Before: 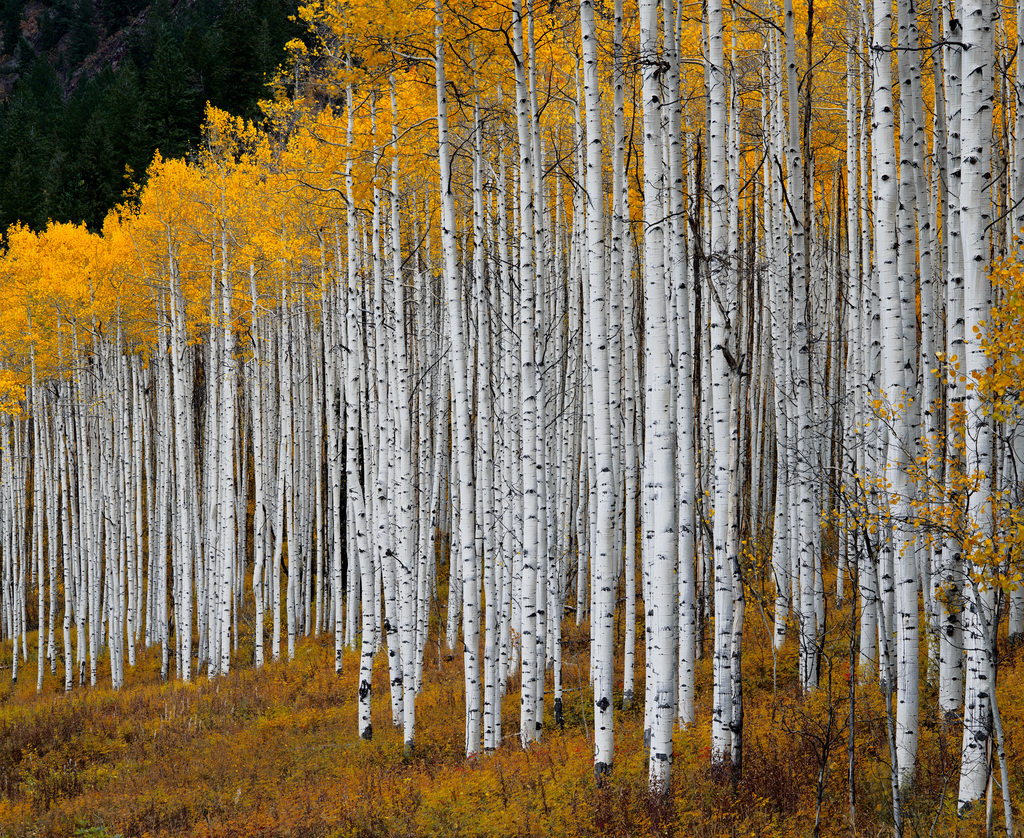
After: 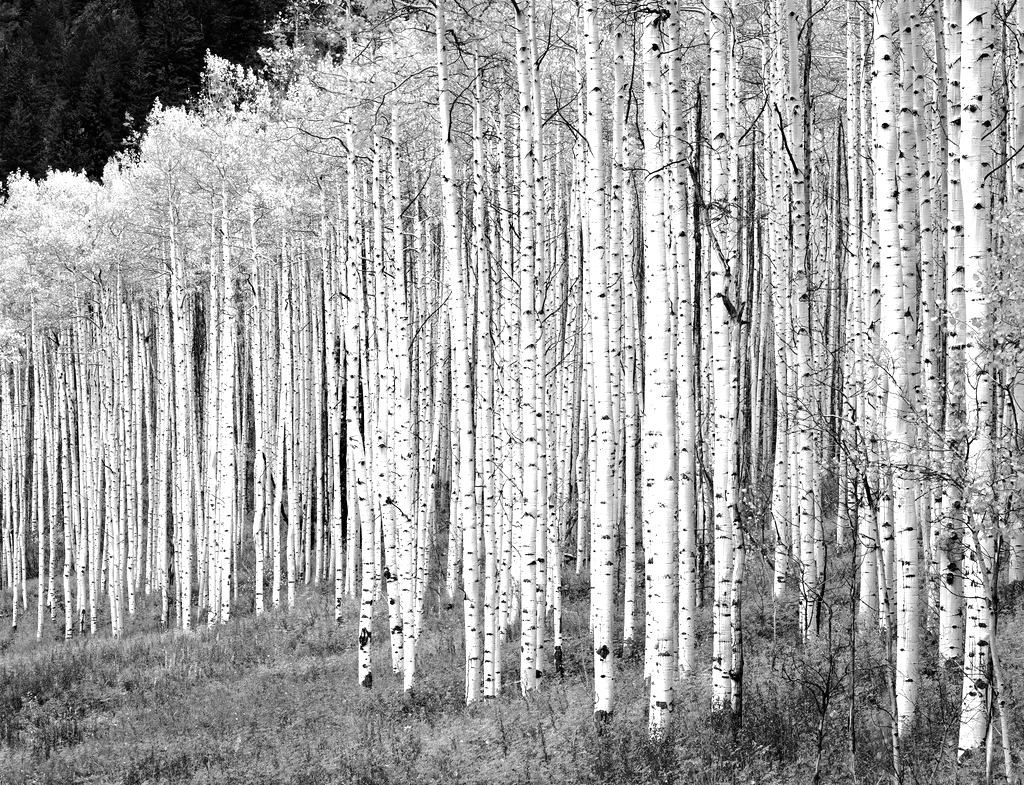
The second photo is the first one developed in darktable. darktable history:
exposure: black level correction 0, exposure 1.1 EV, compensate highlight preservation false
crop and rotate: top 6.25%
monochrome: a -35.87, b 49.73, size 1.7
